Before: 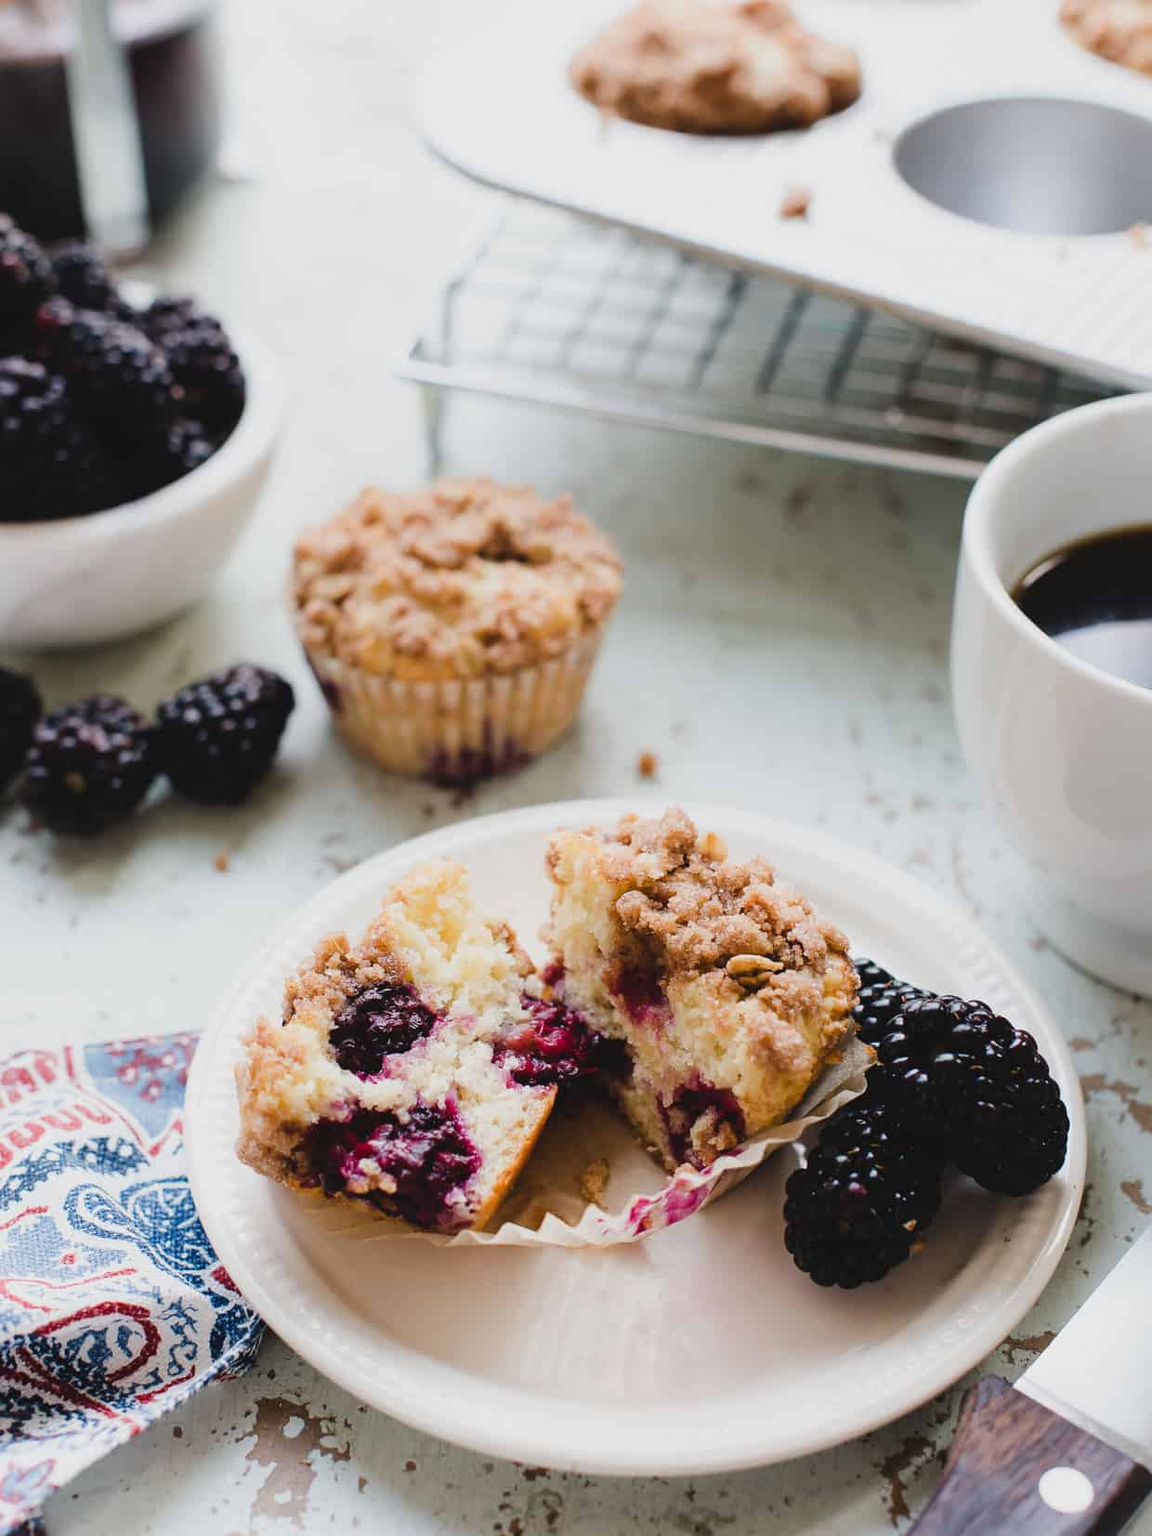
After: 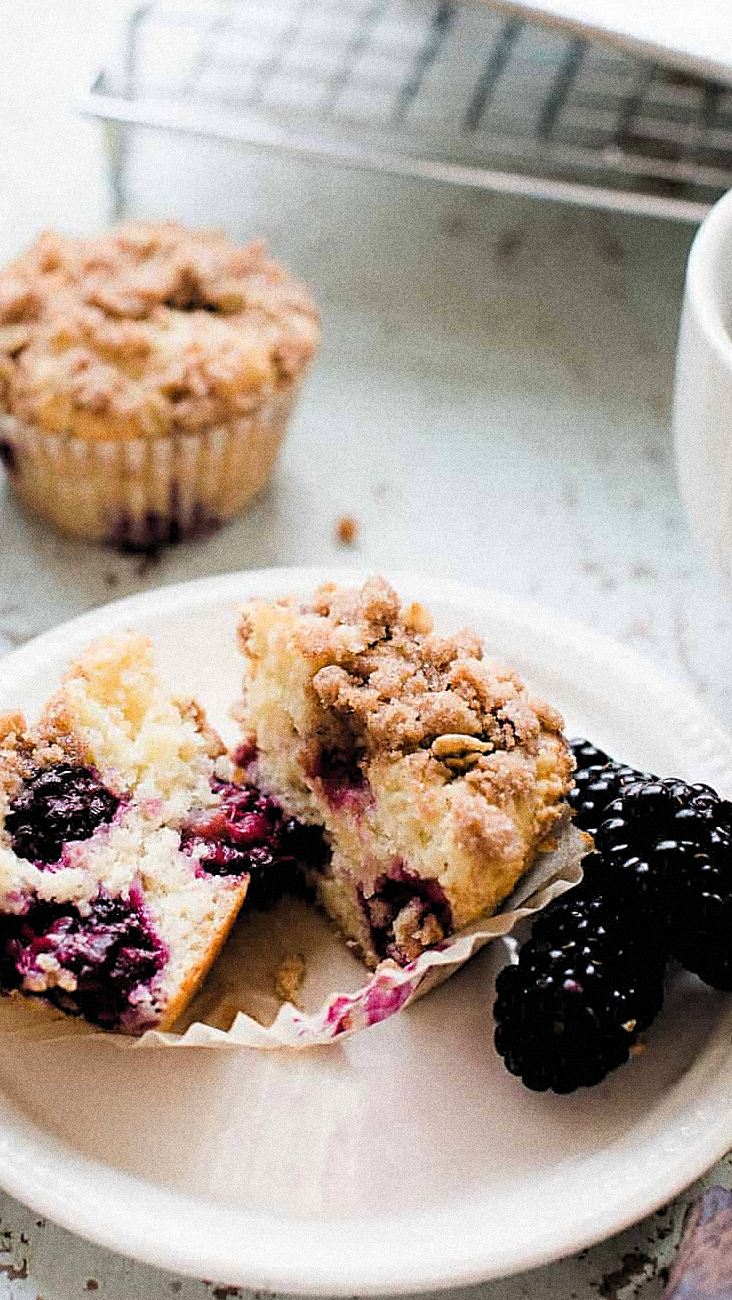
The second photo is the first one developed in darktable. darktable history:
crop and rotate: left 28.256%, top 17.734%, right 12.656%, bottom 3.573%
rgb levels: levels [[0.01, 0.419, 0.839], [0, 0.5, 1], [0, 0.5, 1]]
sharpen: on, module defaults
grain: coarseness 14.49 ISO, strength 48.04%, mid-tones bias 35%
